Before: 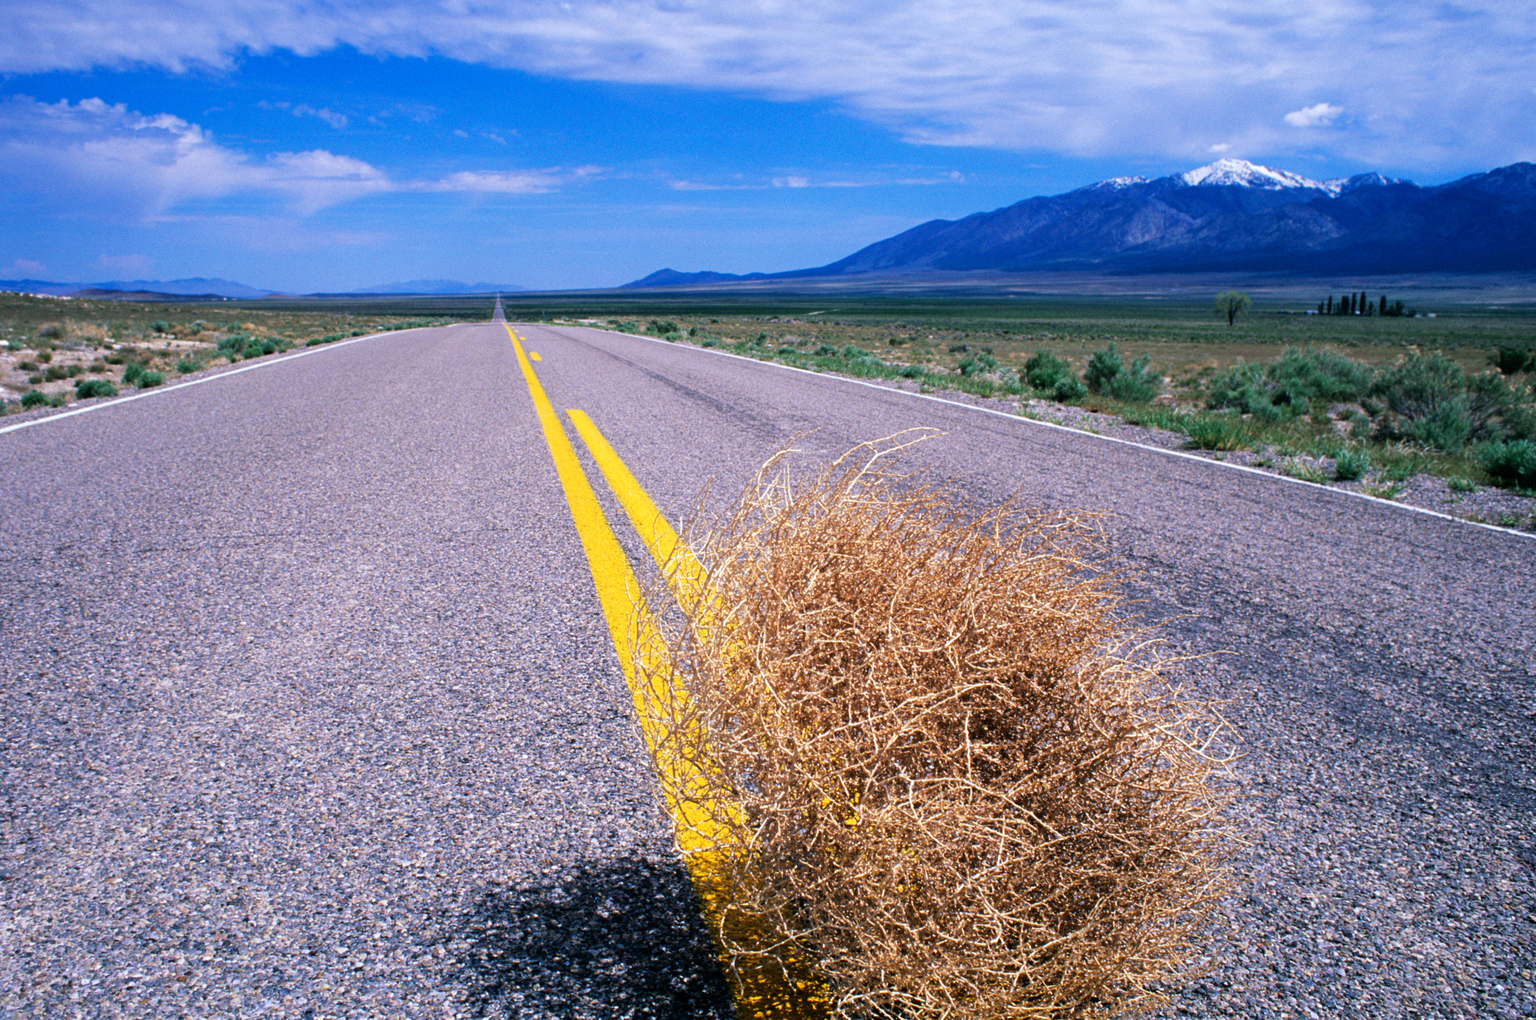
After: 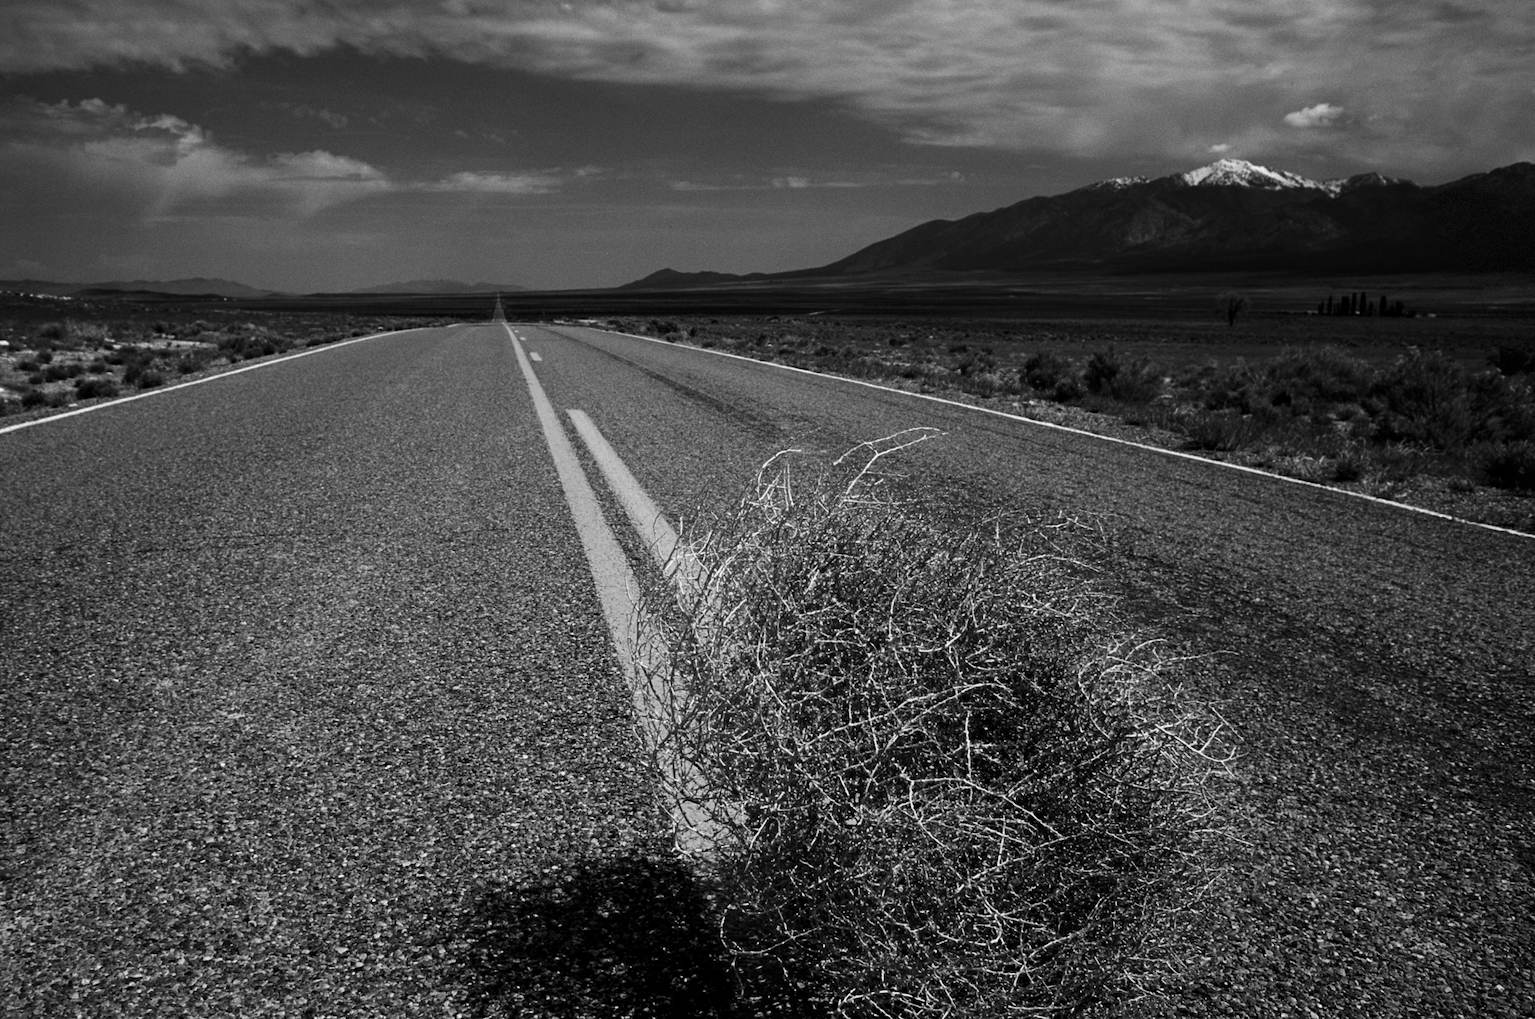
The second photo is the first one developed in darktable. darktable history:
contrast brightness saturation: contrast -0.03, brightness -0.59, saturation -1
vignetting: fall-off start 97.28%, fall-off radius 79%, brightness -0.462, saturation -0.3, width/height ratio 1.114, dithering 8-bit output, unbound false
white balance: red 0.954, blue 1.079
